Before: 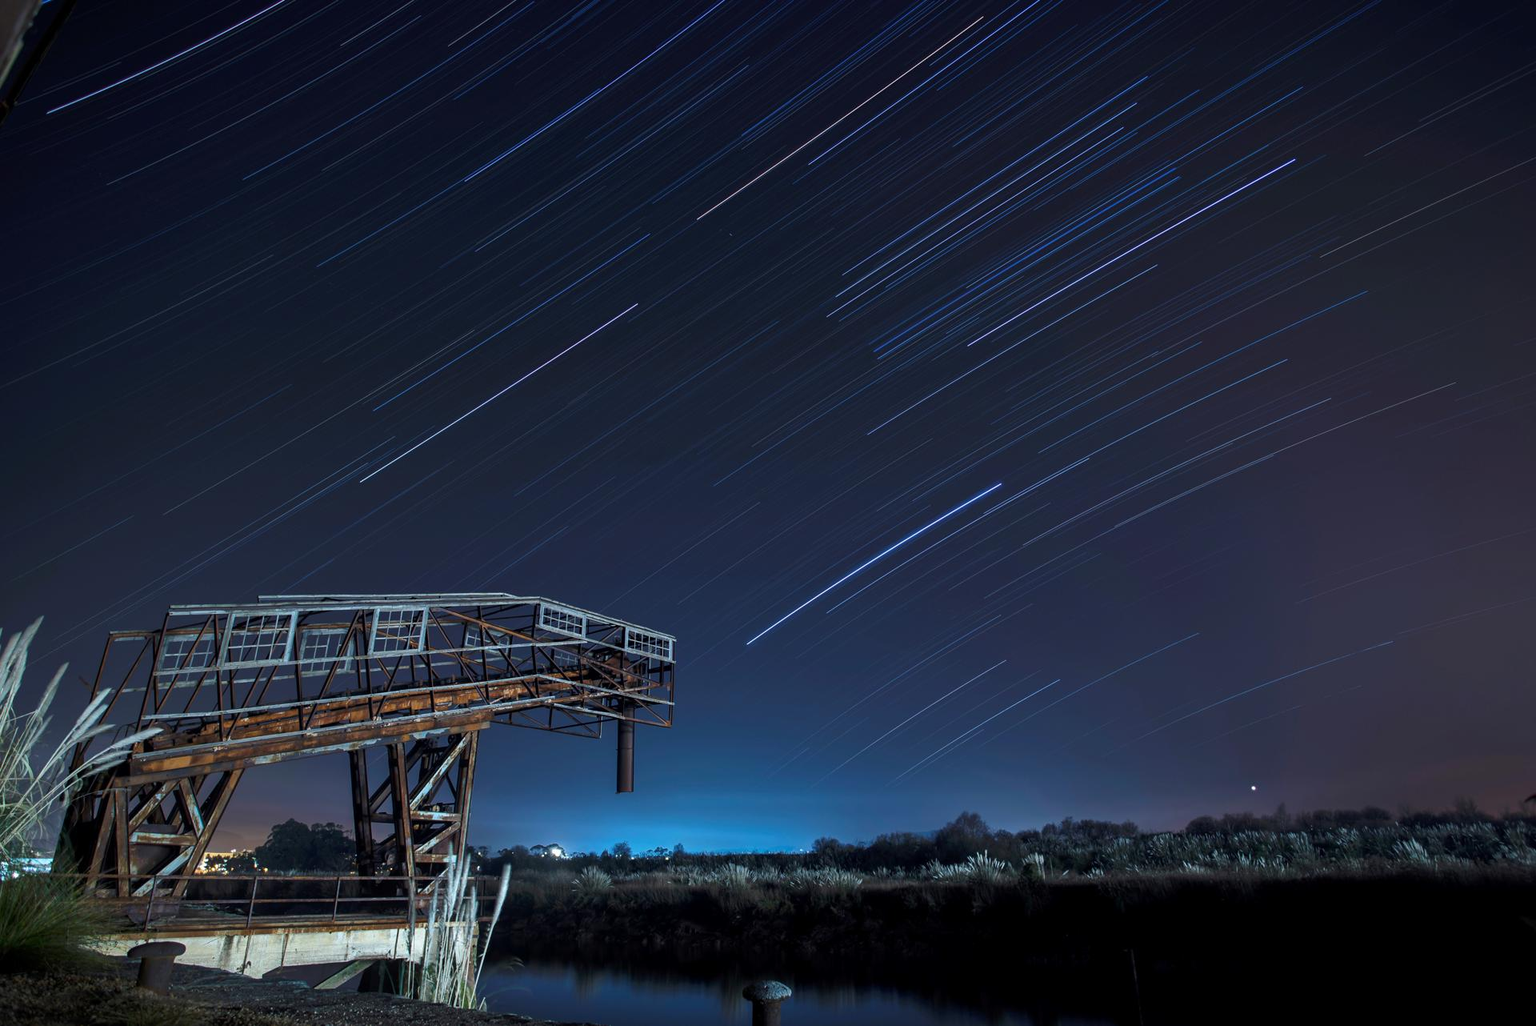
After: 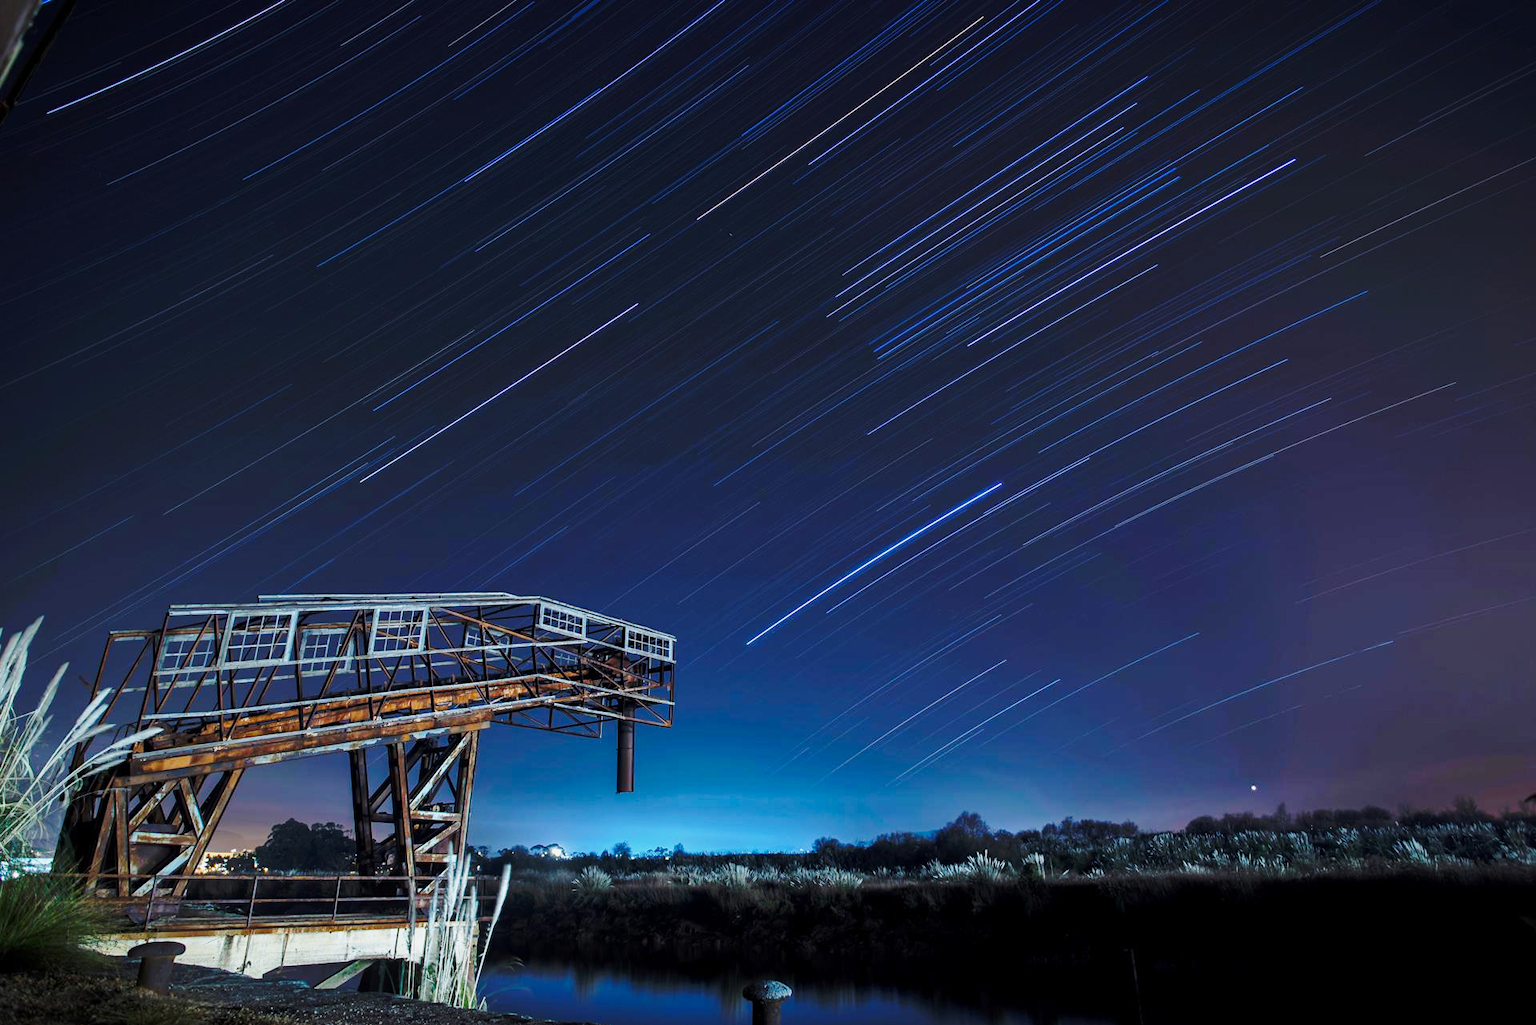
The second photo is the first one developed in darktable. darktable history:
base curve: curves: ch0 [(0, 0) (0.032, 0.037) (0.105, 0.228) (0.435, 0.76) (0.856, 0.983) (1, 1)], preserve colors none
contrast equalizer: y [[0.5 ×6], [0.5 ×6], [0.5, 0.5, 0.501, 0.545, 0.707, 0.863], [0 ×6], [0 ×6]]
shadows and highlights: shadows 25.8, white point adjustment -2.99, highlights -30.12
